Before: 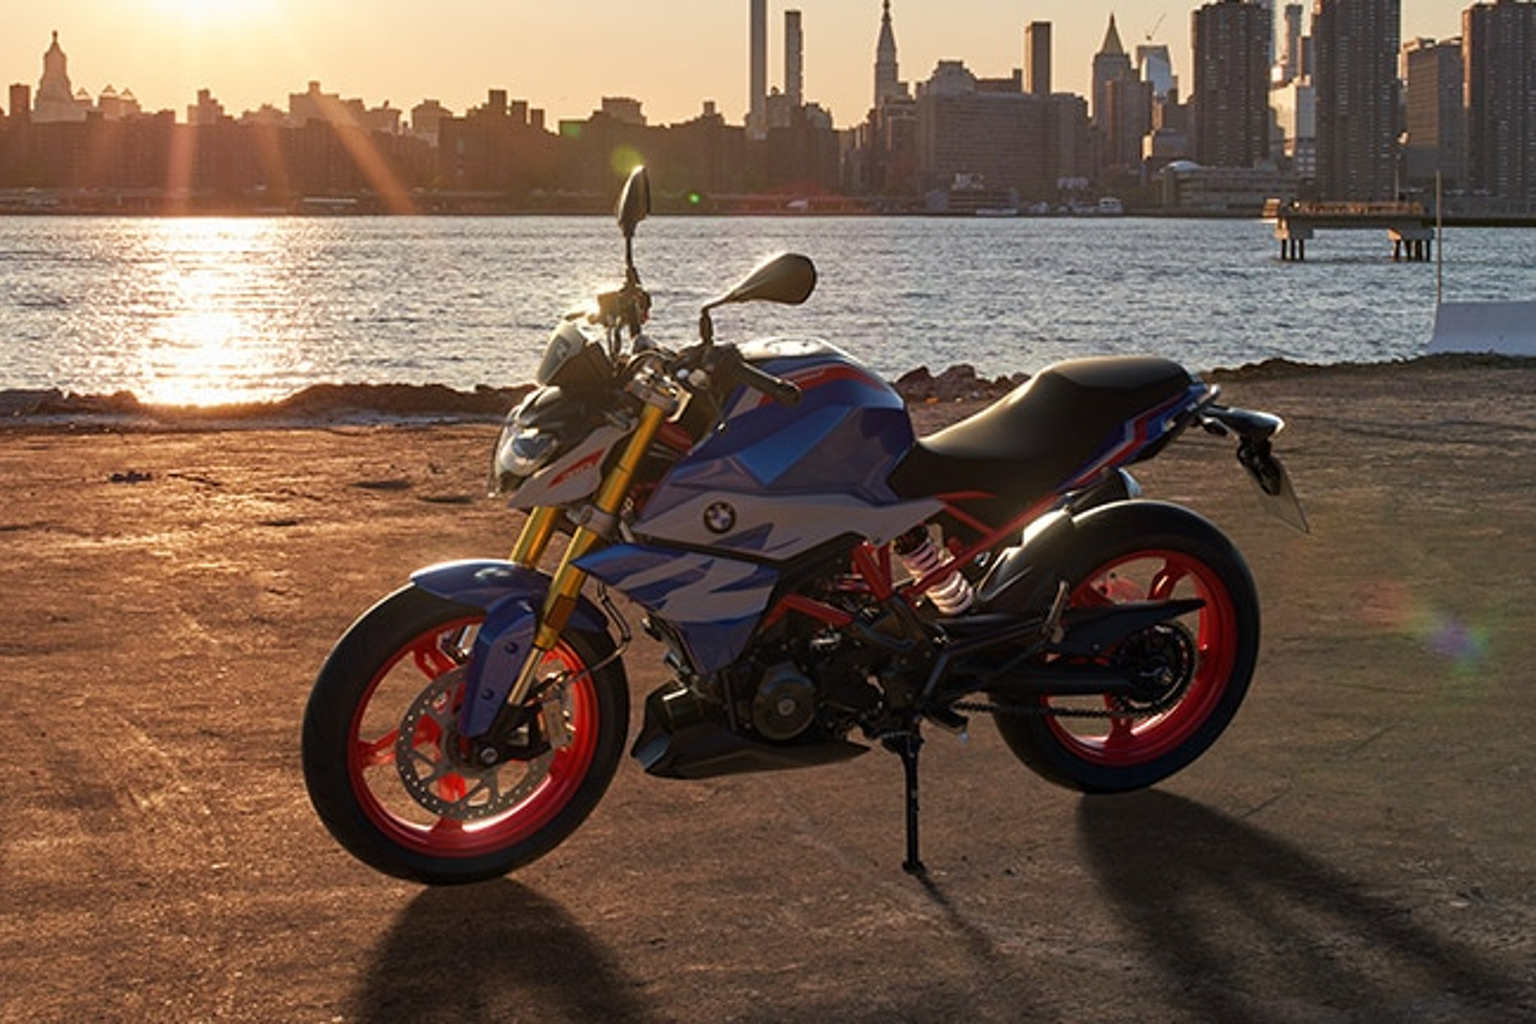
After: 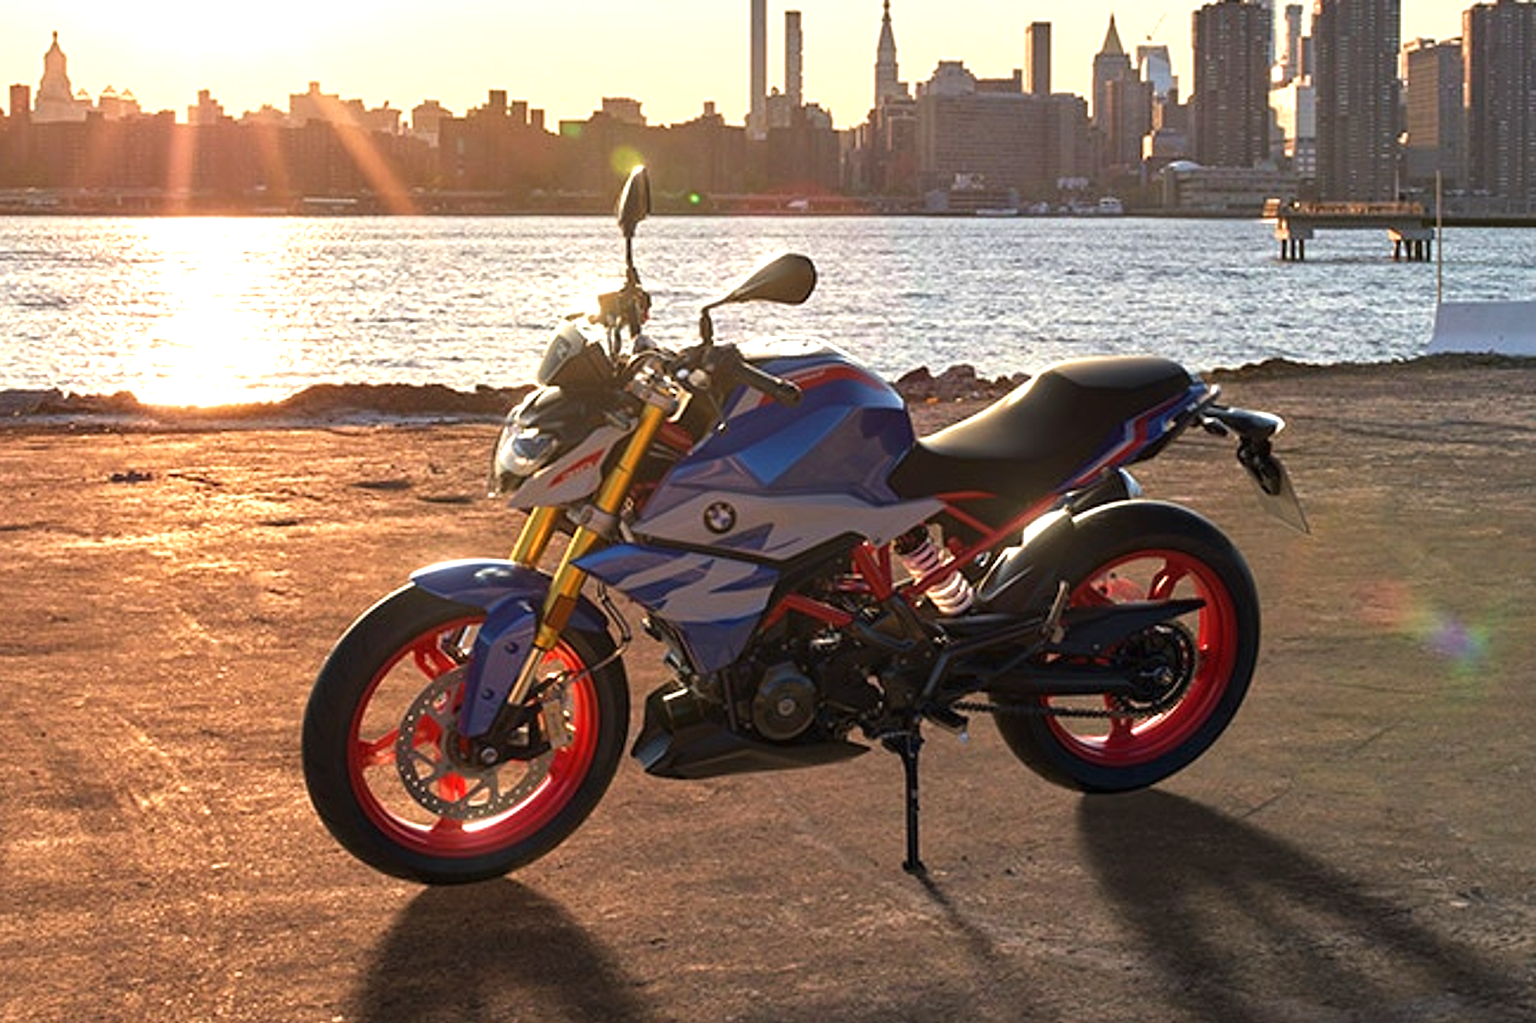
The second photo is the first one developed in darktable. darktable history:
exposure: black level correction 0, exposure 0.89 EV, compensate exposure bias true, compensate highlight preservation false
